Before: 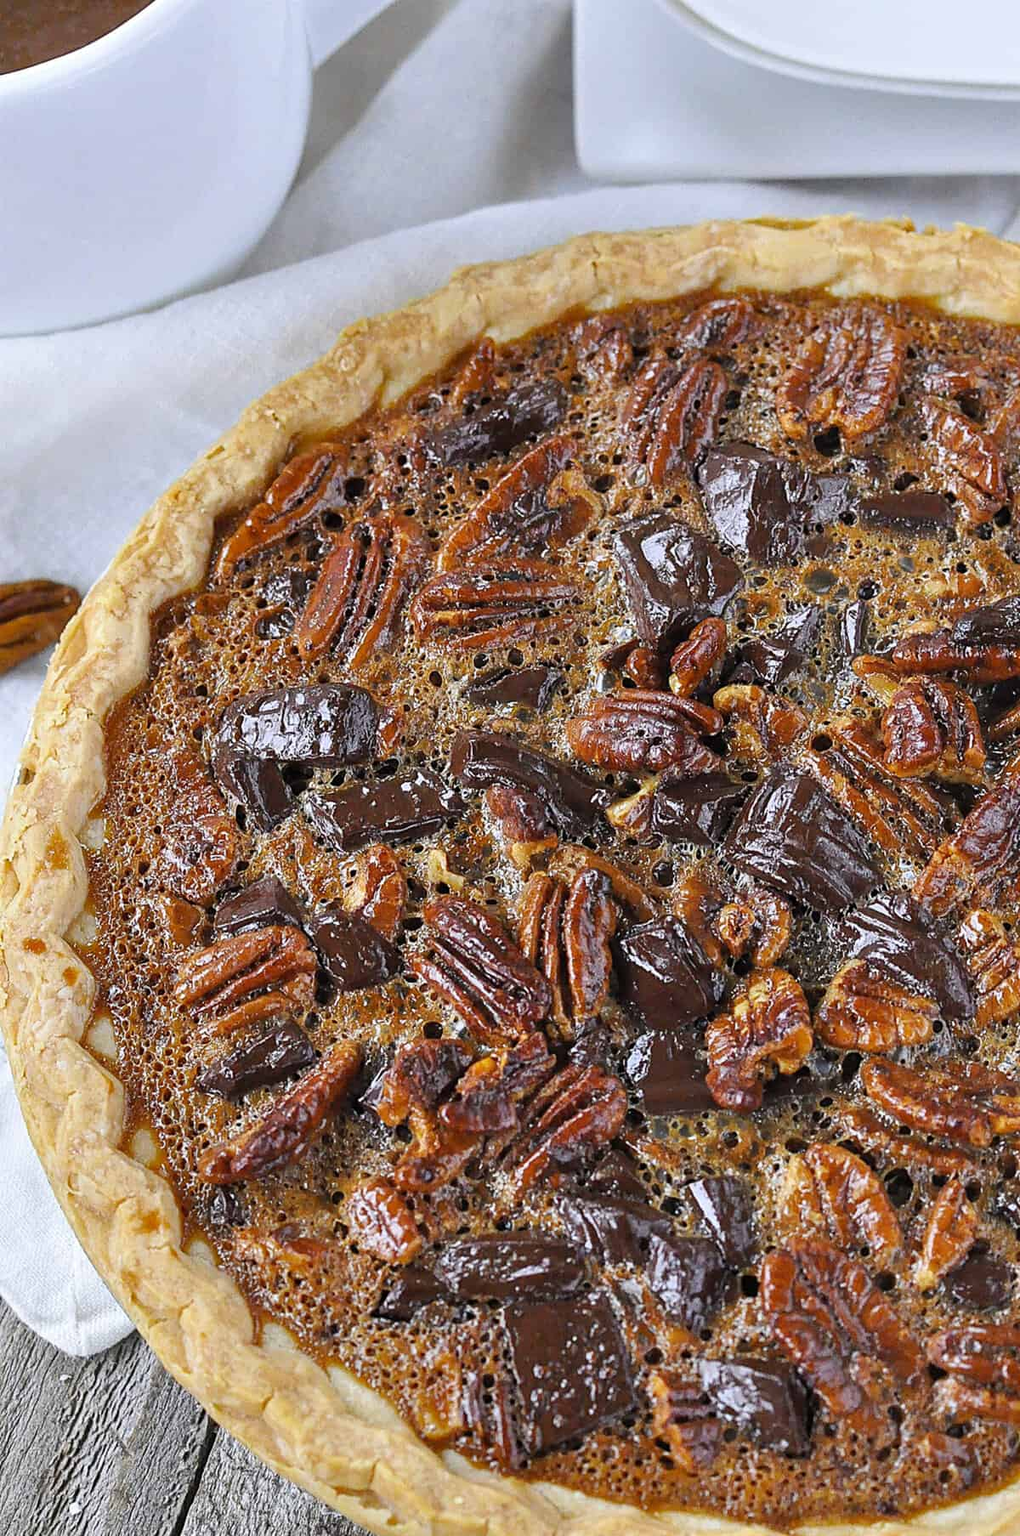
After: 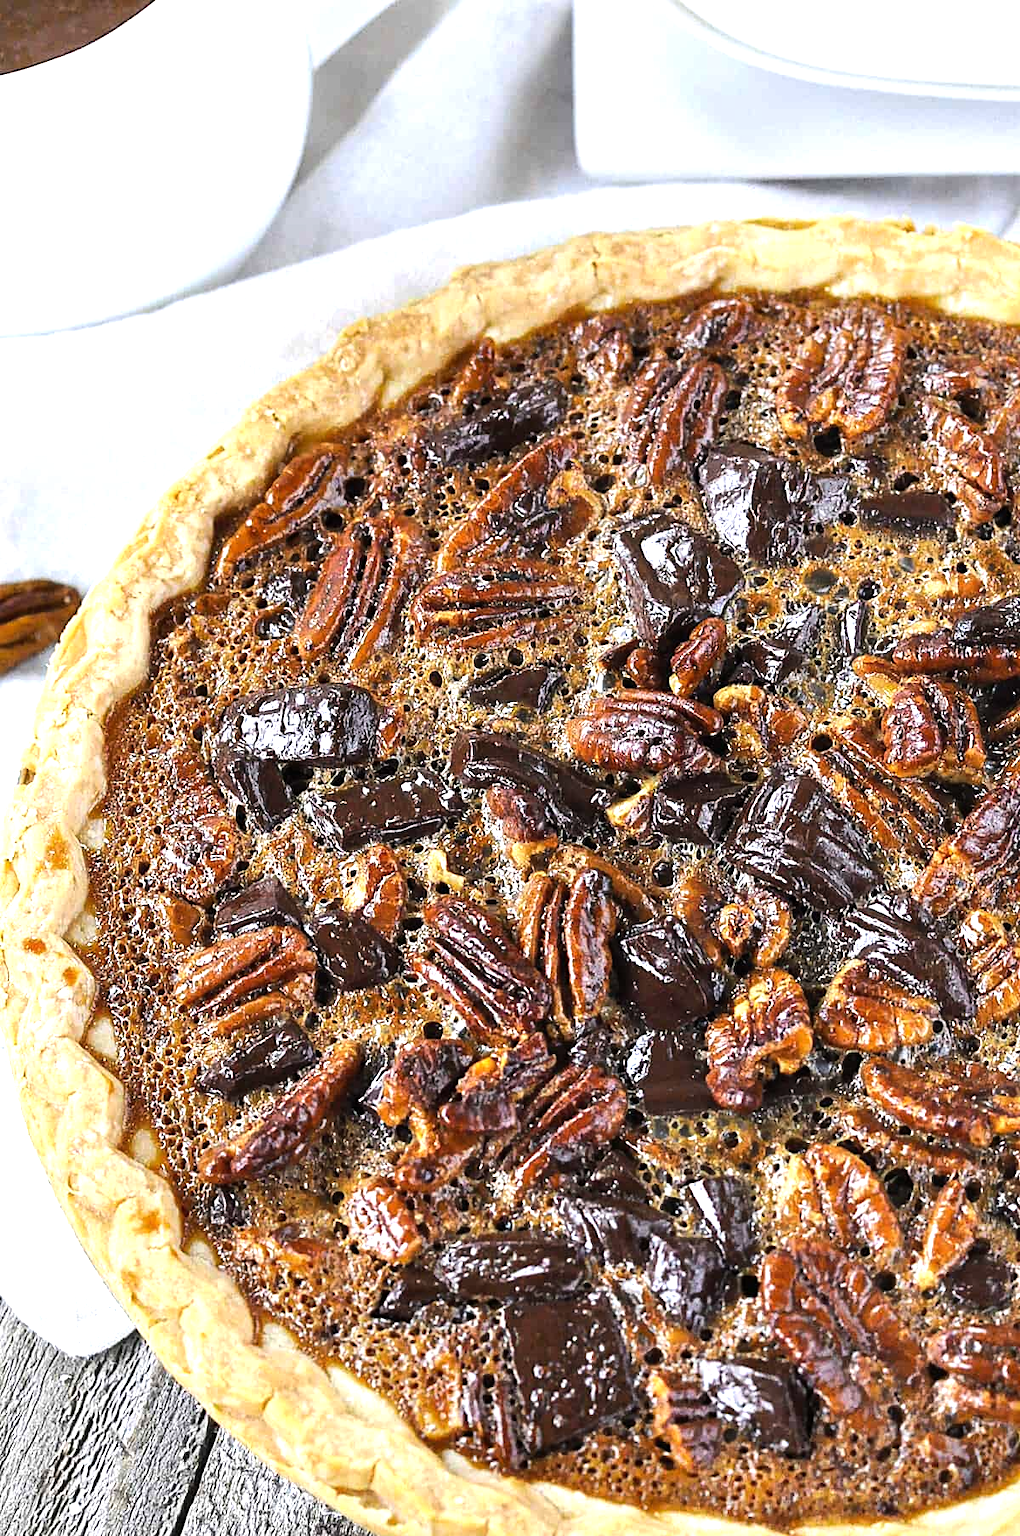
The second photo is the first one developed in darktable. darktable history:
exposure: exposure 0.298 EV, compensate highlight preservation false
tone equalizer: -8 EV -0.752 EV, -7 EV -0.73 EV, -6 EV -0.6 EV, -5 EV -0.387 EV, -3 EV 0.369 EV, -2 EV 0.6 EV, -1 EV 0.679 EV, +0 EV 0.781 EV, edges refinement/feathering 500, mask exposure compensation -1.57 EV, preserve details no
